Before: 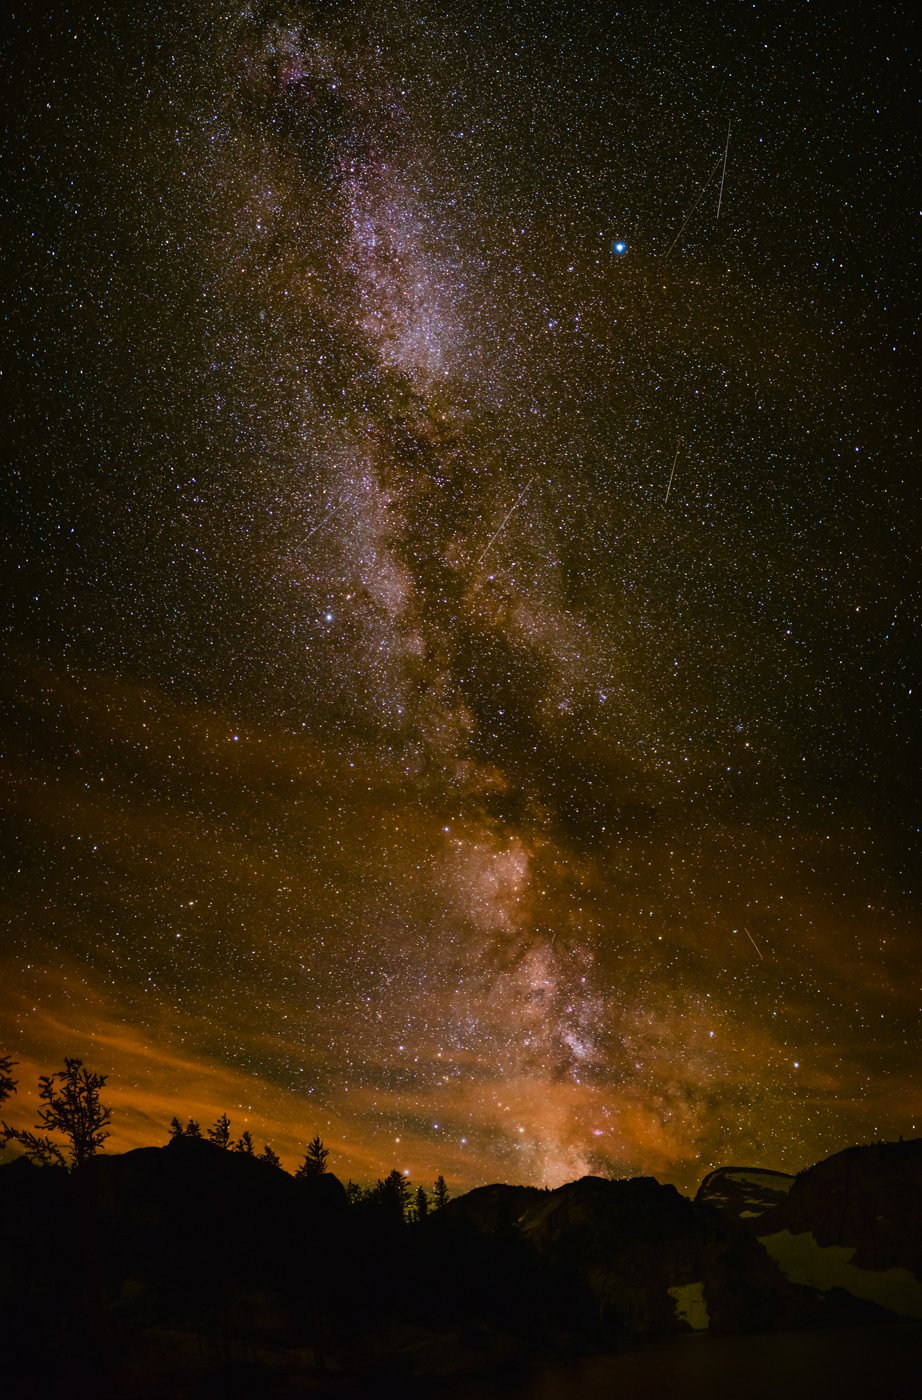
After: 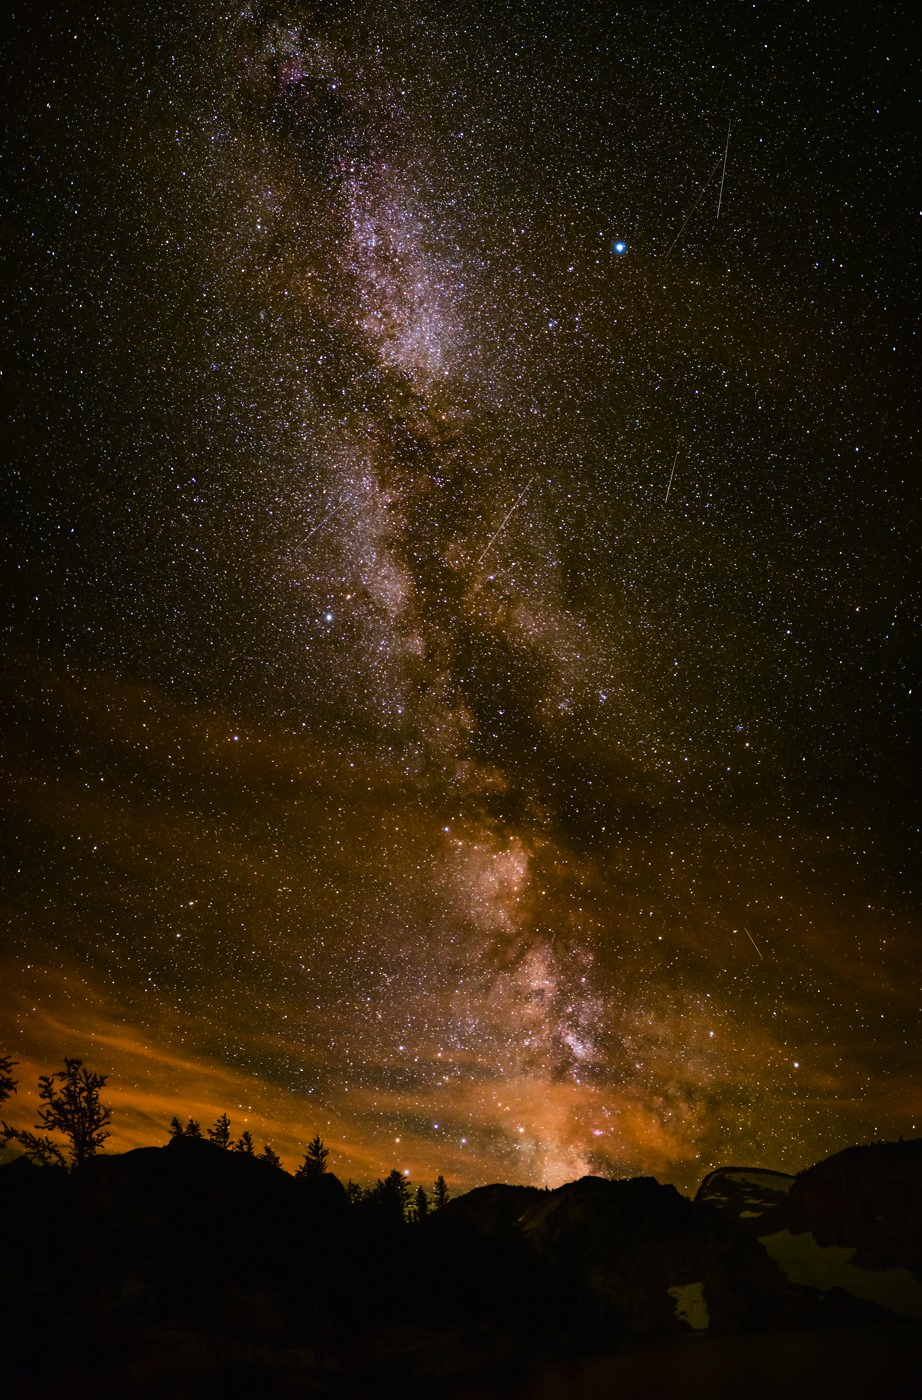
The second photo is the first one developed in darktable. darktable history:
tone equalizer: -8 EV -0.433 EV, -7 EV -0.403 EV, -6 EV -0.317 EV, -5 EV -0.248 EV, -3 EV 0.207 EV, -2 EV 0.326 EV, -1 EV 0.402 EV, +0 EV 0.436 EV, edges refinement/feathering 500, mask exposure compensation -1.57 EV, preserve details no
